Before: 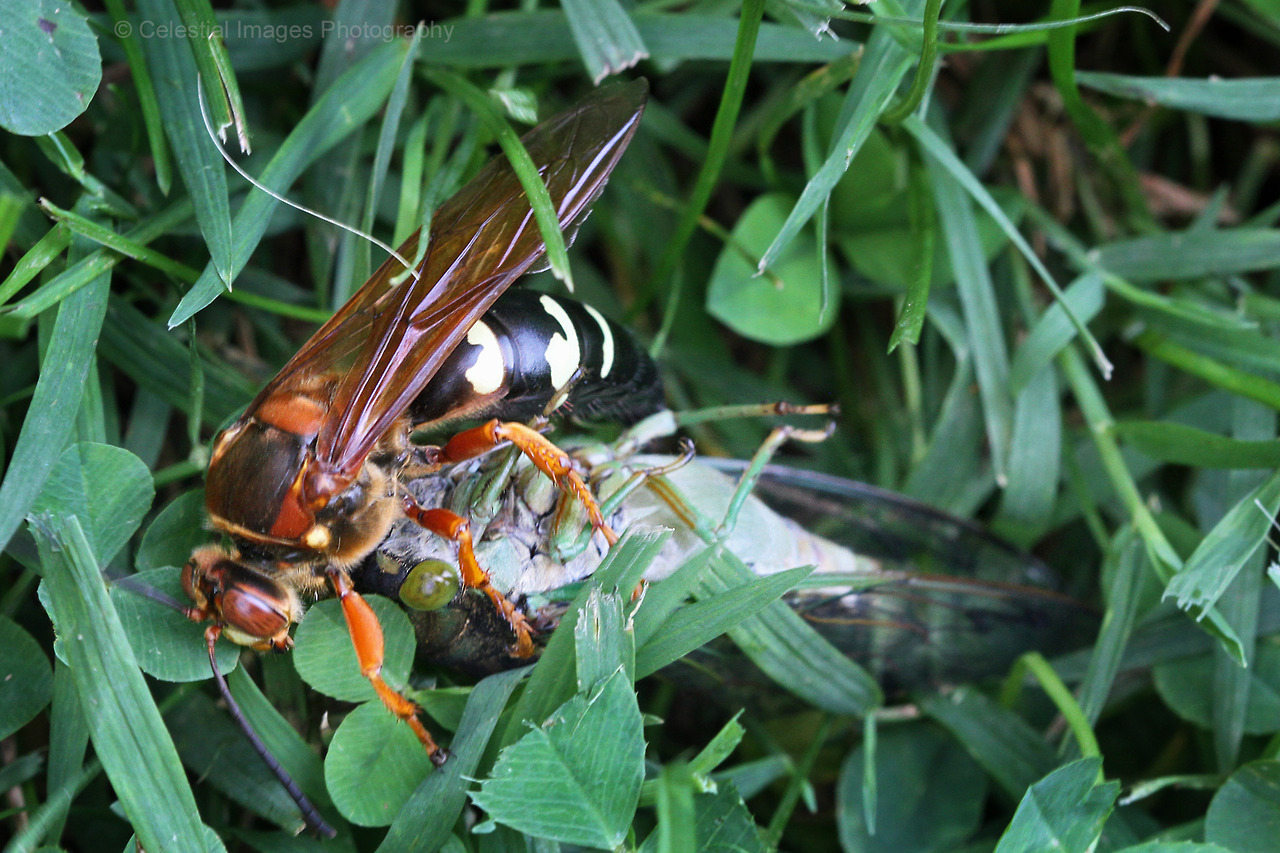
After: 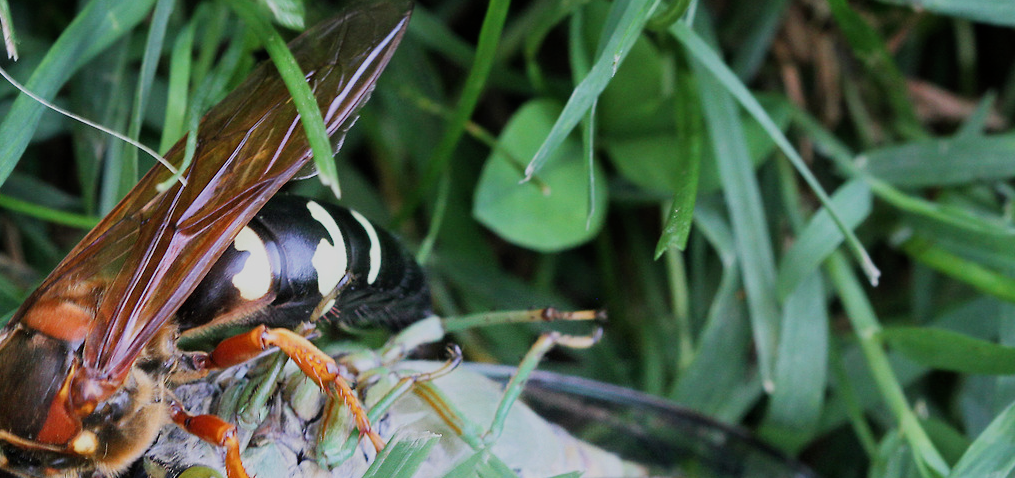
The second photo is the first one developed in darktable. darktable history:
crop: left 18.264%, top 11.125%, right 2.392%, bottom 32.756%
filmic rgb: black relative exposure -16 EV, white relative exposure 4.94 EV, threshold 3.05 EV, hardness 6.25, enable highlight reconstruction true
